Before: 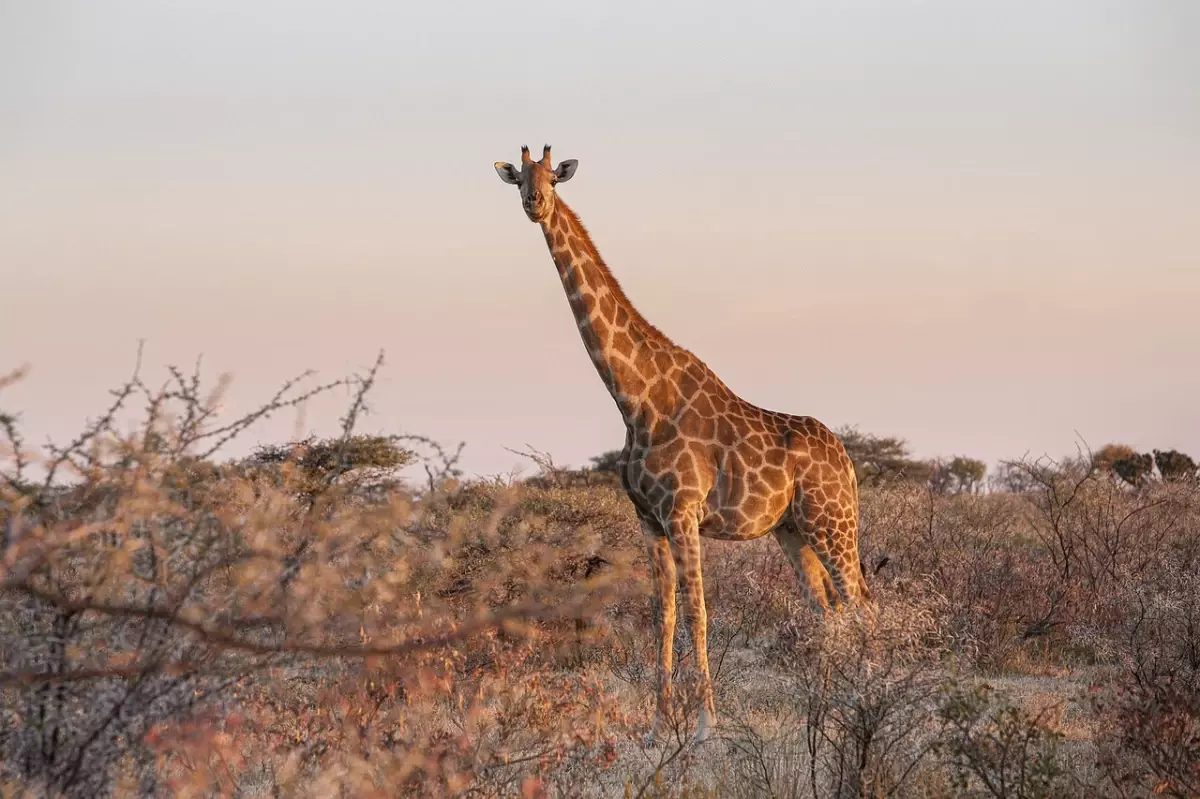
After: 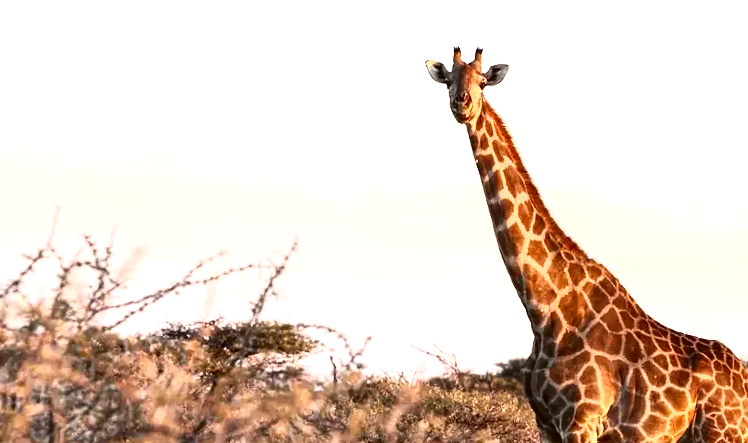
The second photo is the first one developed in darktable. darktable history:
shadows and highlights: shadows 0, highlights 40
contrast brightness saturation: contrast 0.19, brightness -0.24, saturation 0.11
crop and rotate: angle -4.99°, left 2.122%, top 6.945%, right 27.566%, bottom 30.519%
exposure: black level correction 0, exposure 0.95 EV, compensate exposure bias true, compensate highlight preservation false
